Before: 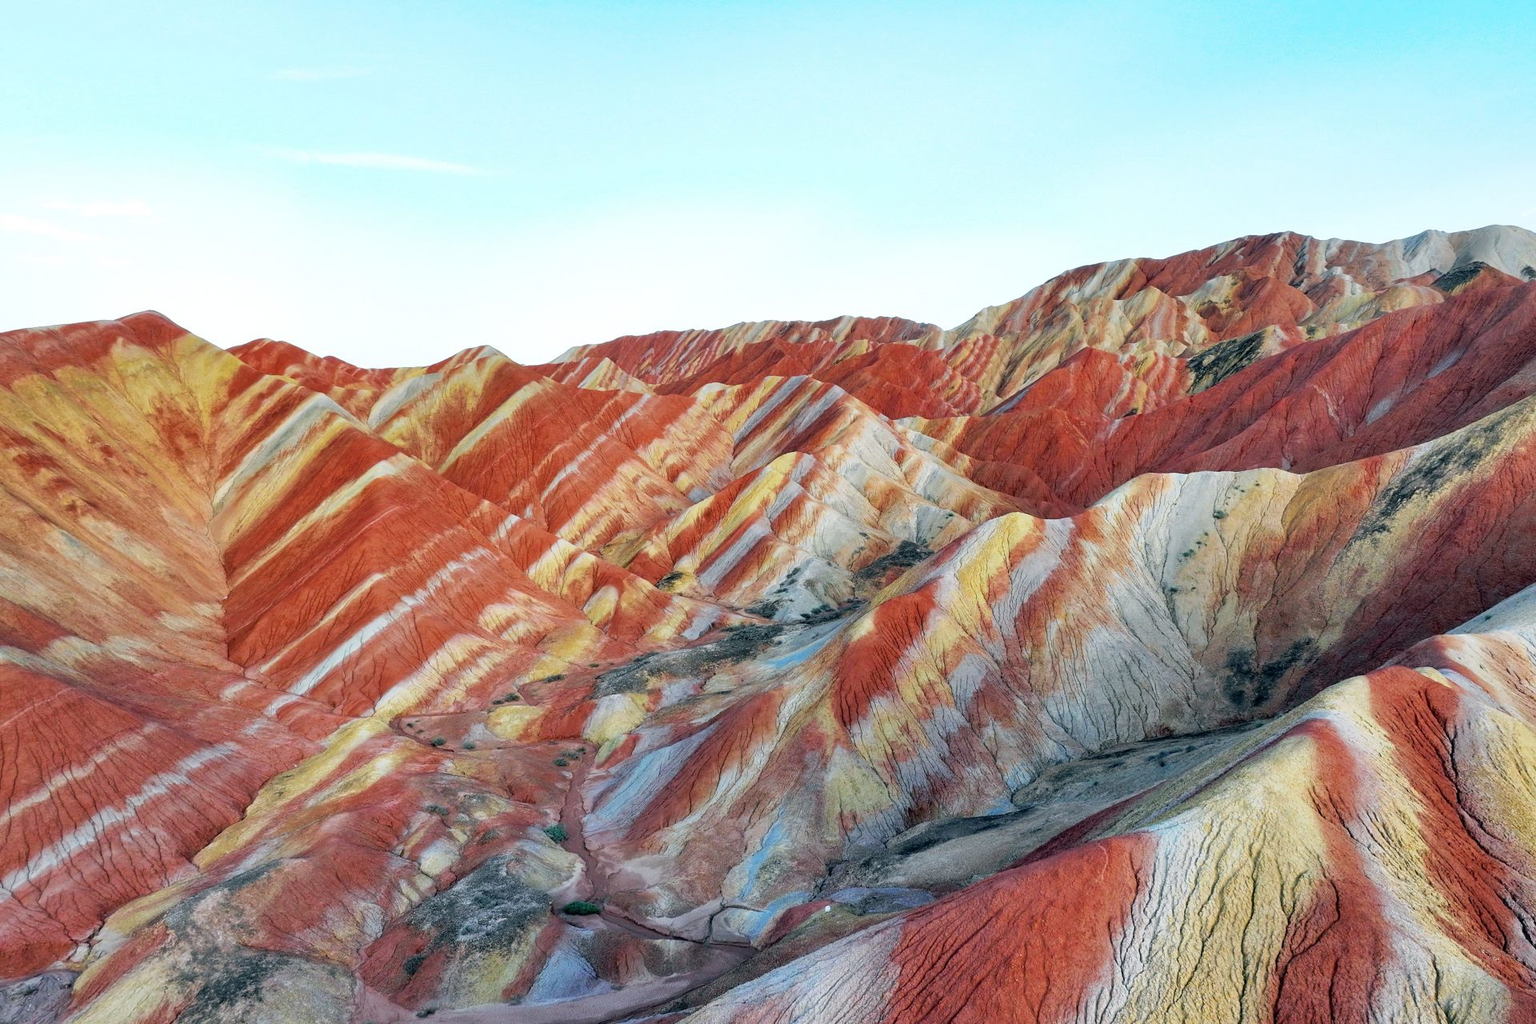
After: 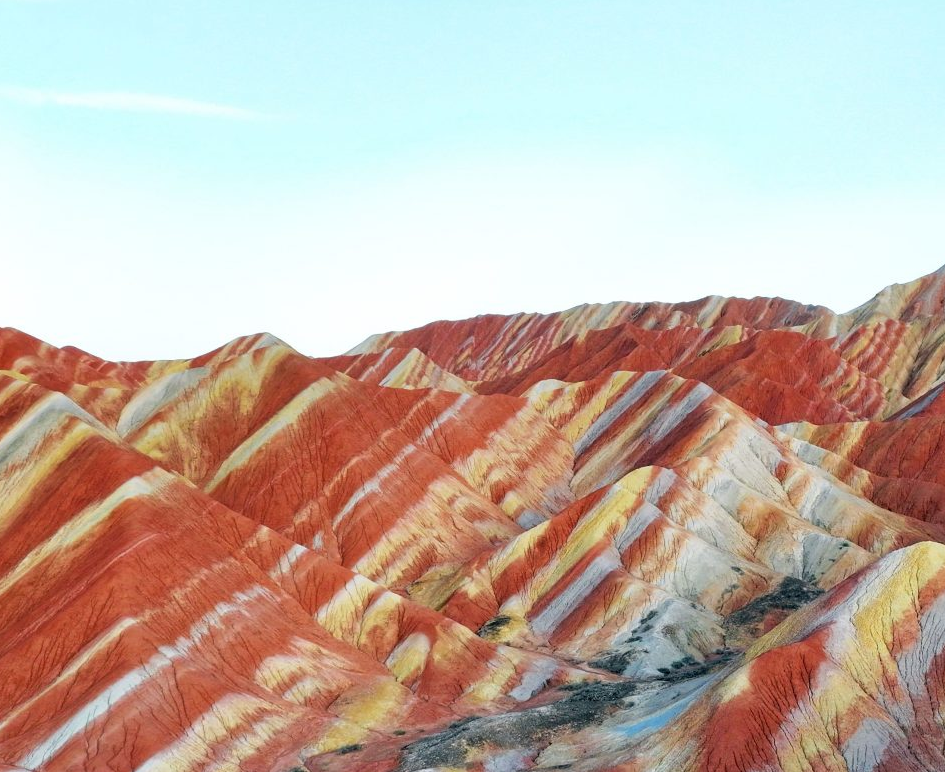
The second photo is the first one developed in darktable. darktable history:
crop: left 17.91%, top 7.807%, right 32.862%, bottom 31.862%
